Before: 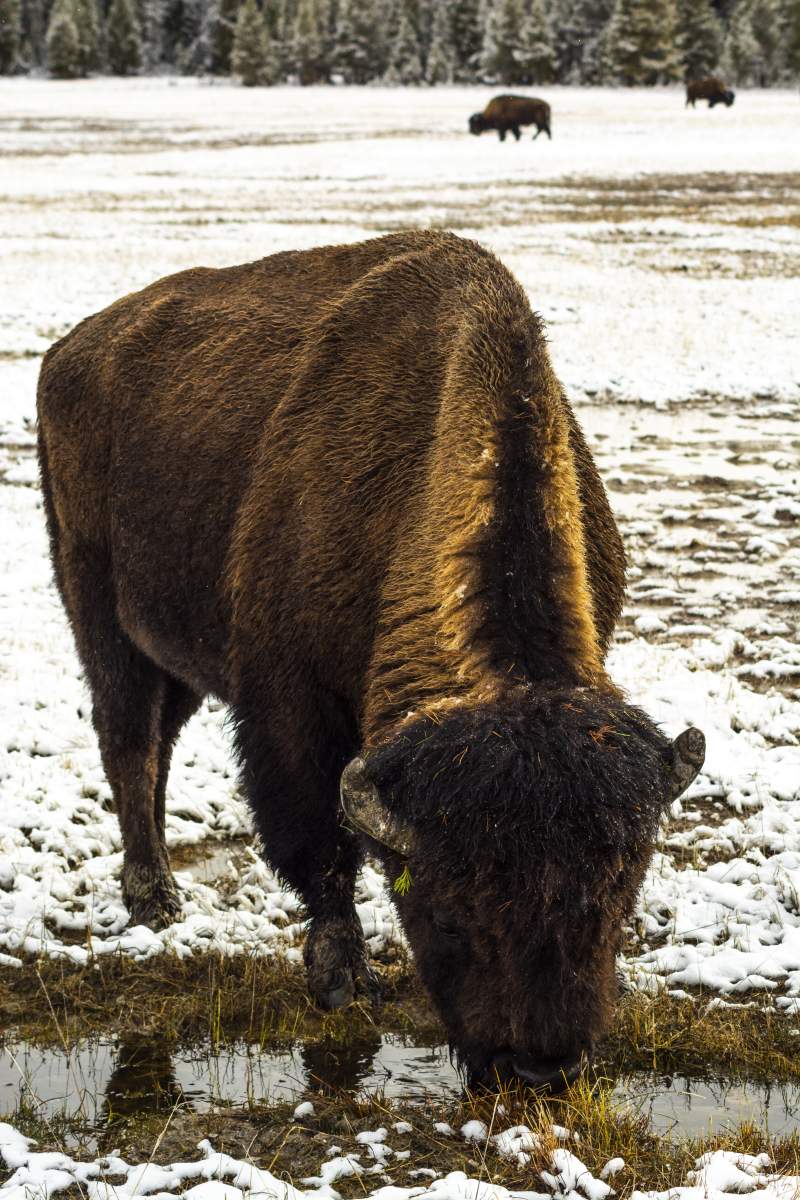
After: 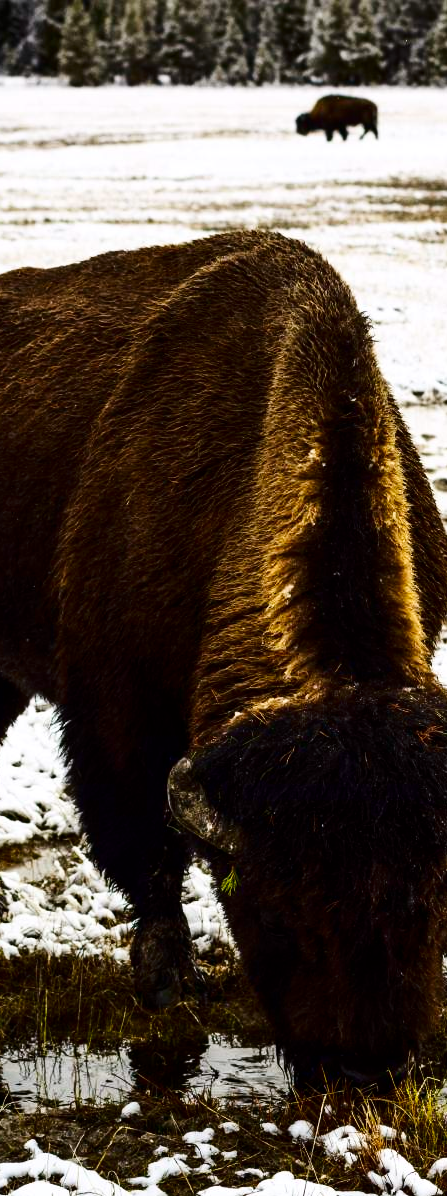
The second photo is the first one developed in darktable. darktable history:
white balance: red 1.004, blue 1.024
crop: left 21.674%, right 22.086%
contrast brightness saturation: contrast 0.19, brightness -0.24, saturation 0.11
tone curve: curves: ch0 [(0, 0) (0.004, 0.002) (0.02, 0.013) (0.218, 0.218) (0.664, 0.718) (0.832, 0.873) (1, 1)], preserve colors none
